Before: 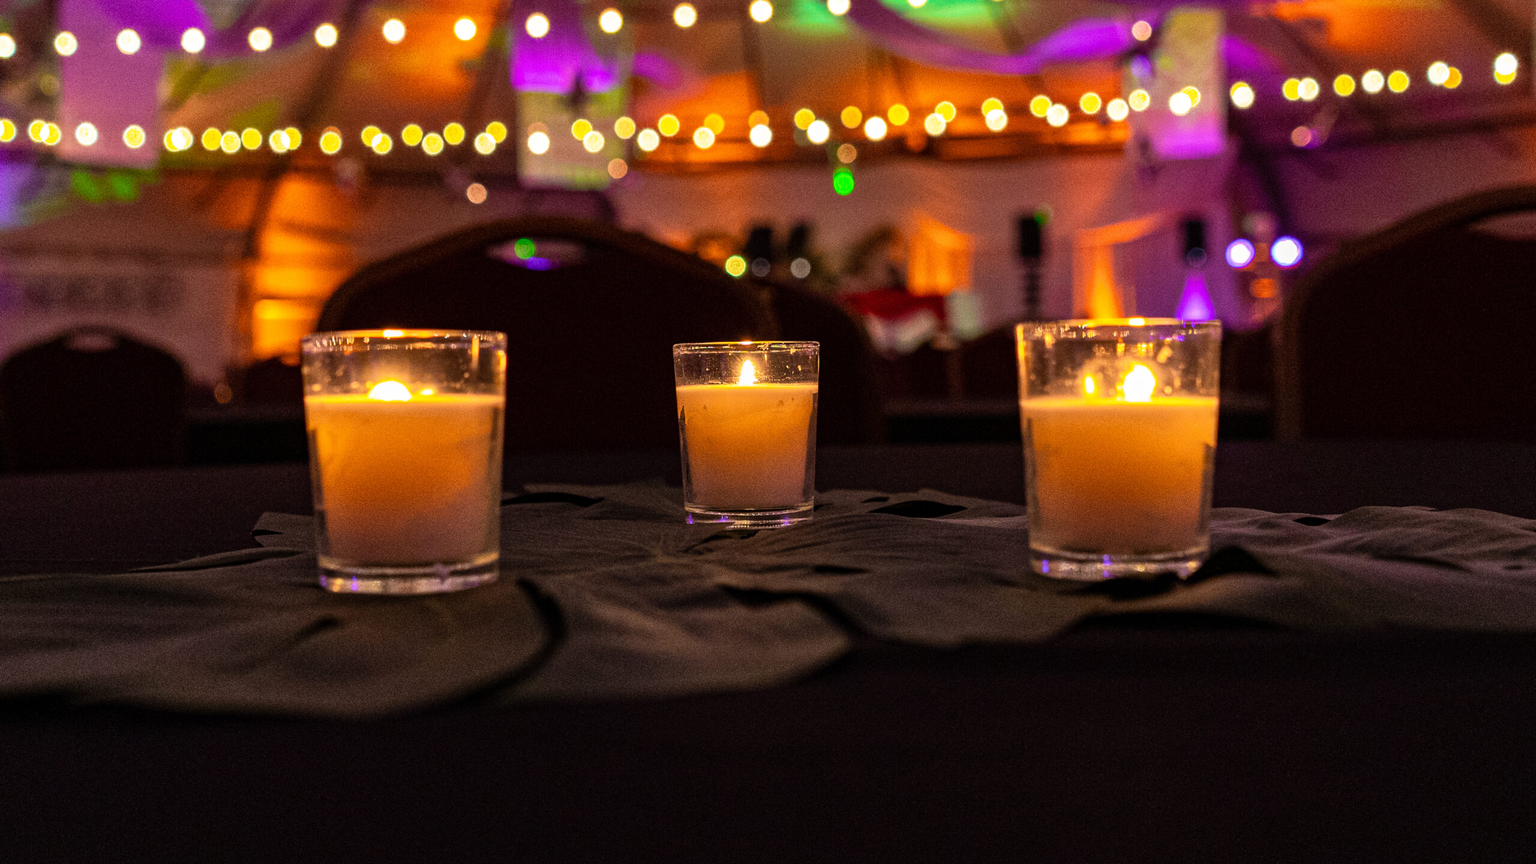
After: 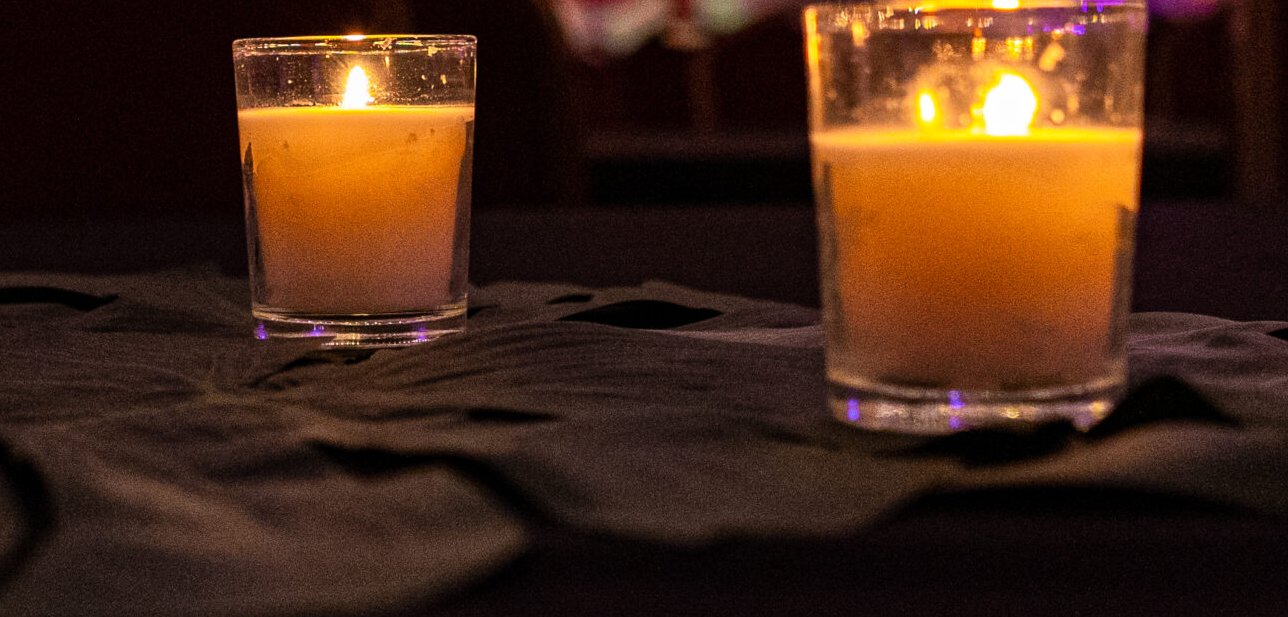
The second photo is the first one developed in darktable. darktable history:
crop: left 34.762%, top 37.113%, right 14.925%, bottom 20.028%
